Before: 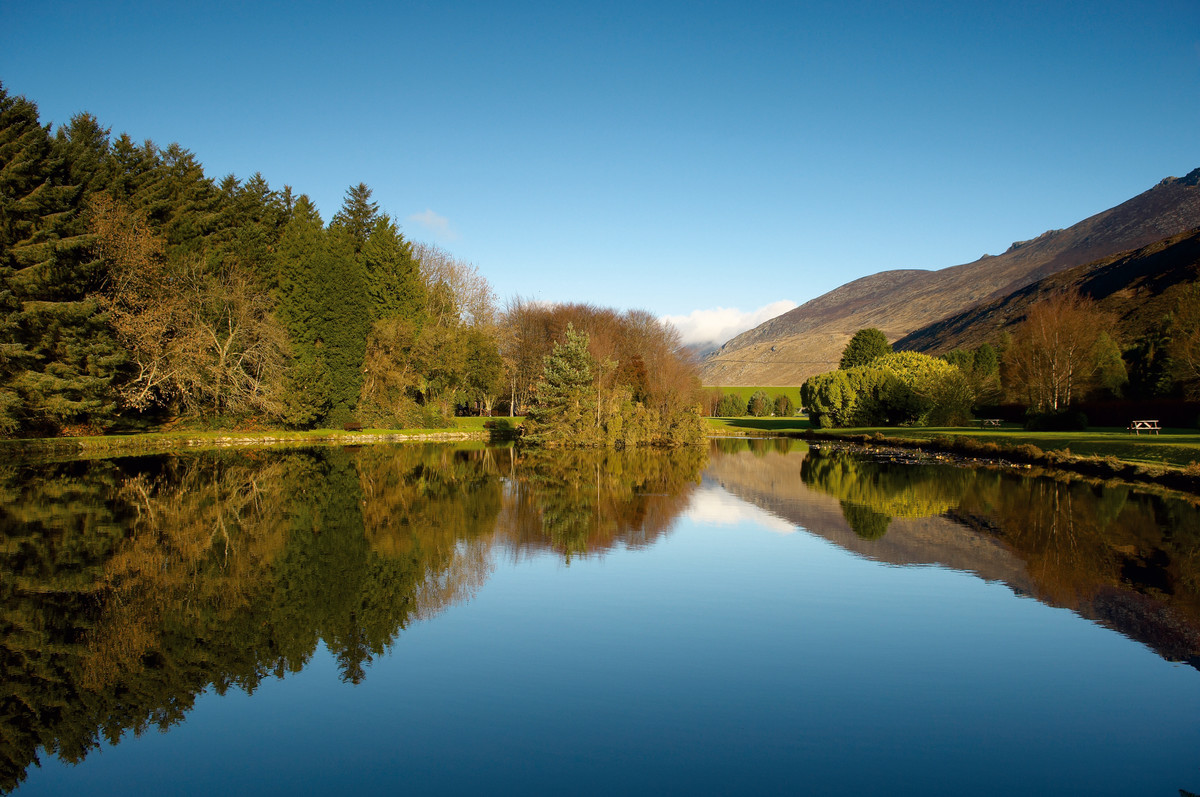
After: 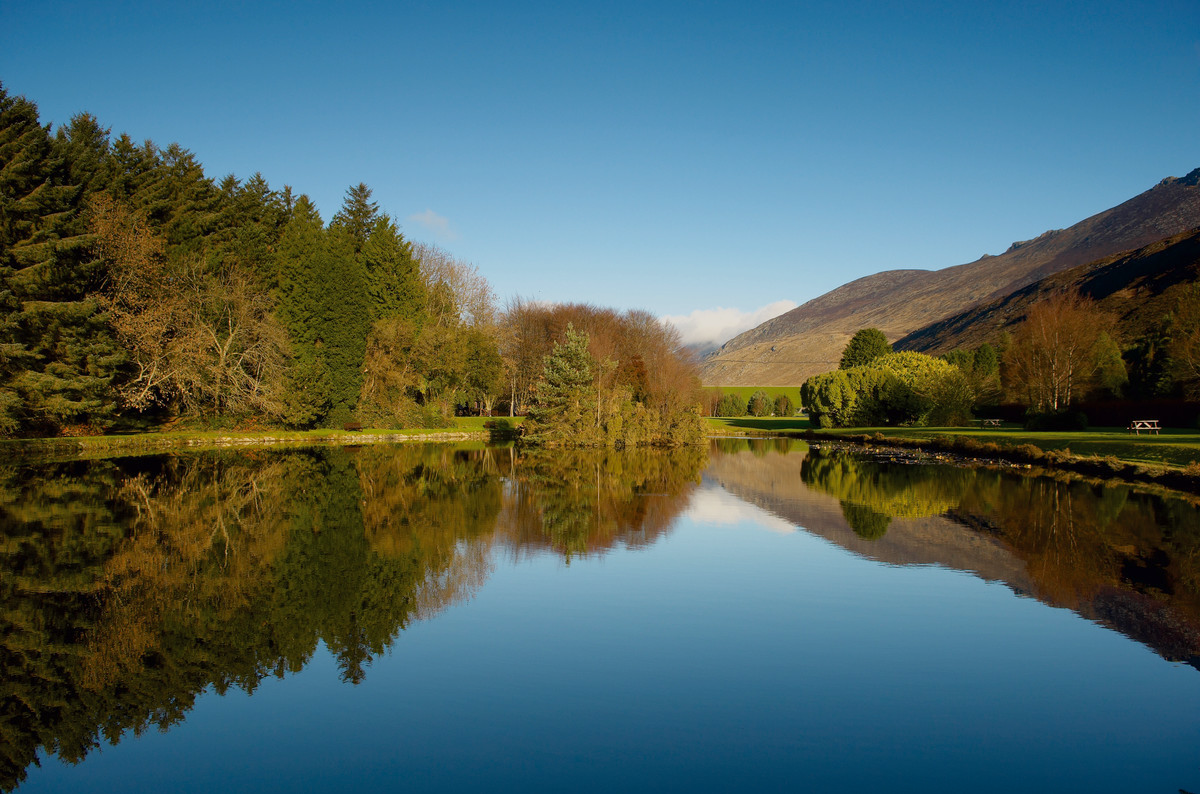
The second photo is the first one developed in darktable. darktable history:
crop: top 0.05%, bottom 0.098%
exposure: exposure -0.462 EV, compensate highlight preservation false
levels: levels [0, 0.478, 1]
